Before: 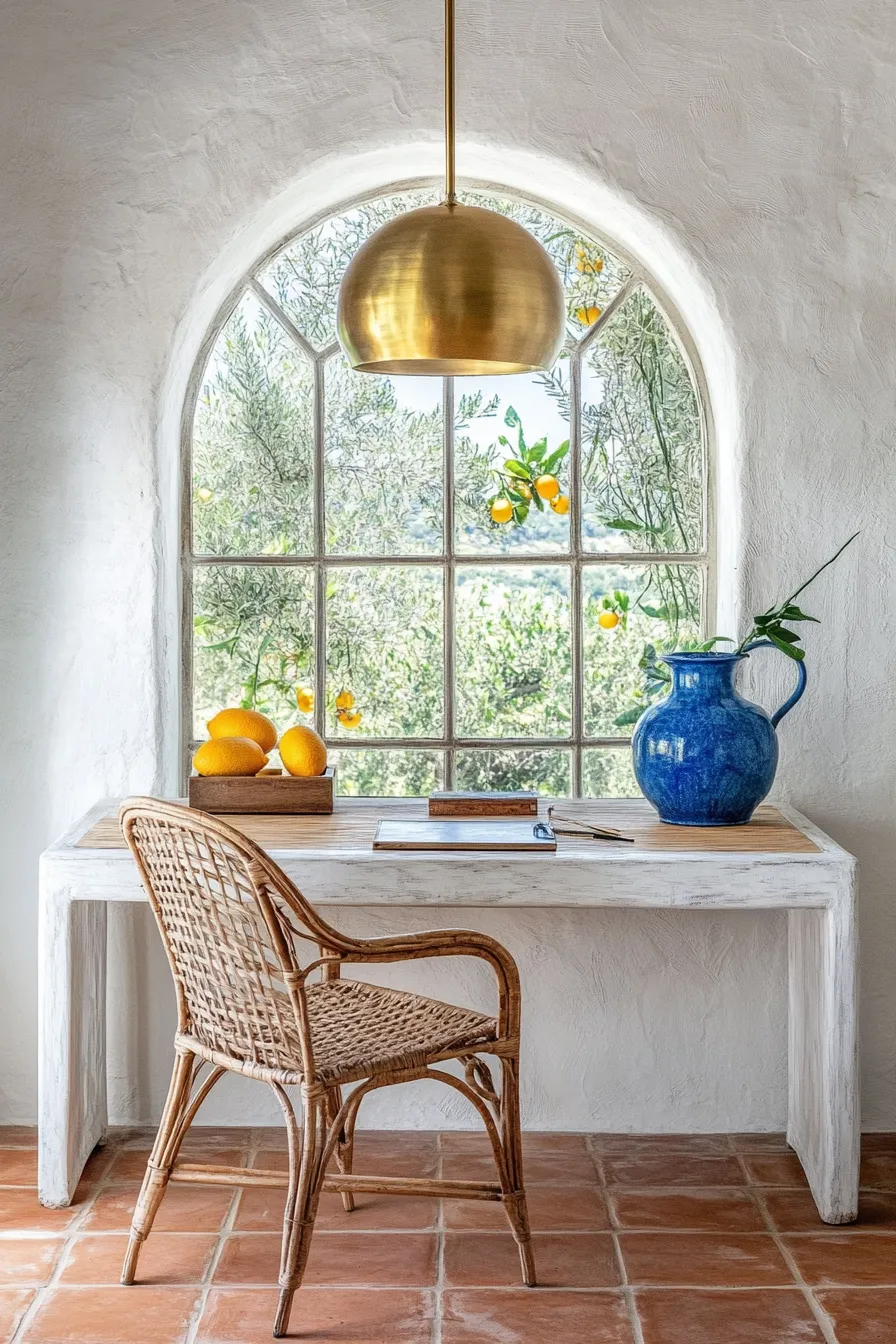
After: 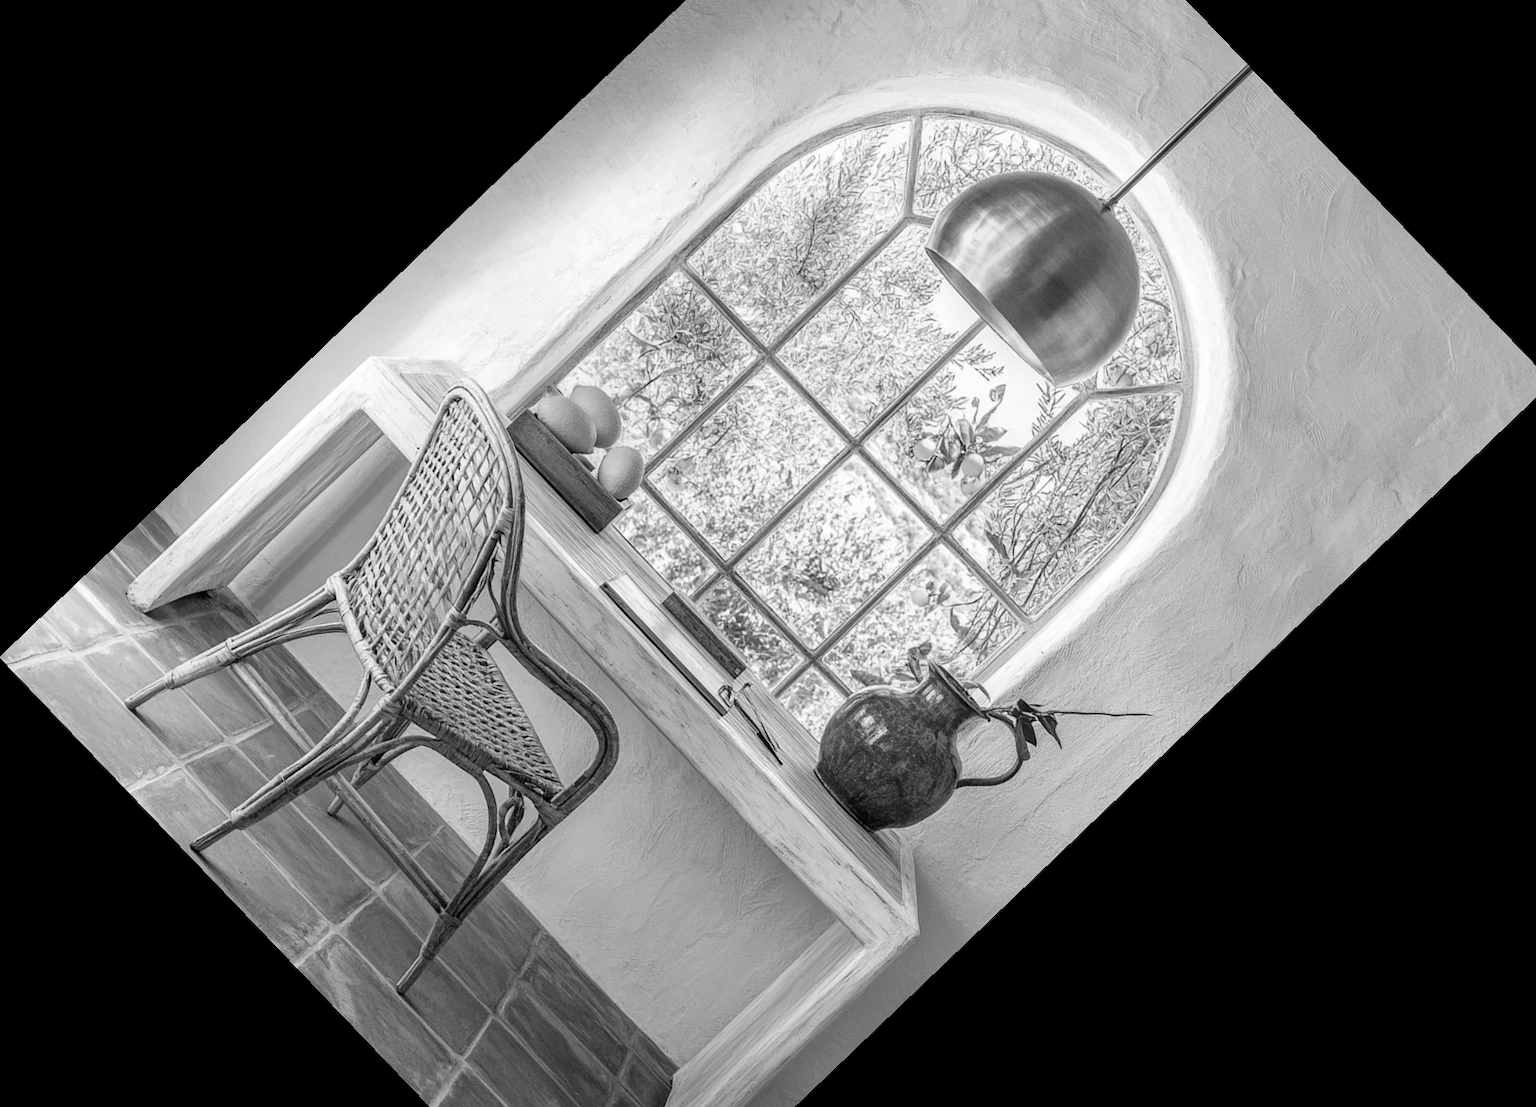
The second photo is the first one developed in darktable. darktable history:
crop and rotate: angle -46.26°, top 16.234%, right 0.912%, bottom 11.704%
monochrome: size 1
